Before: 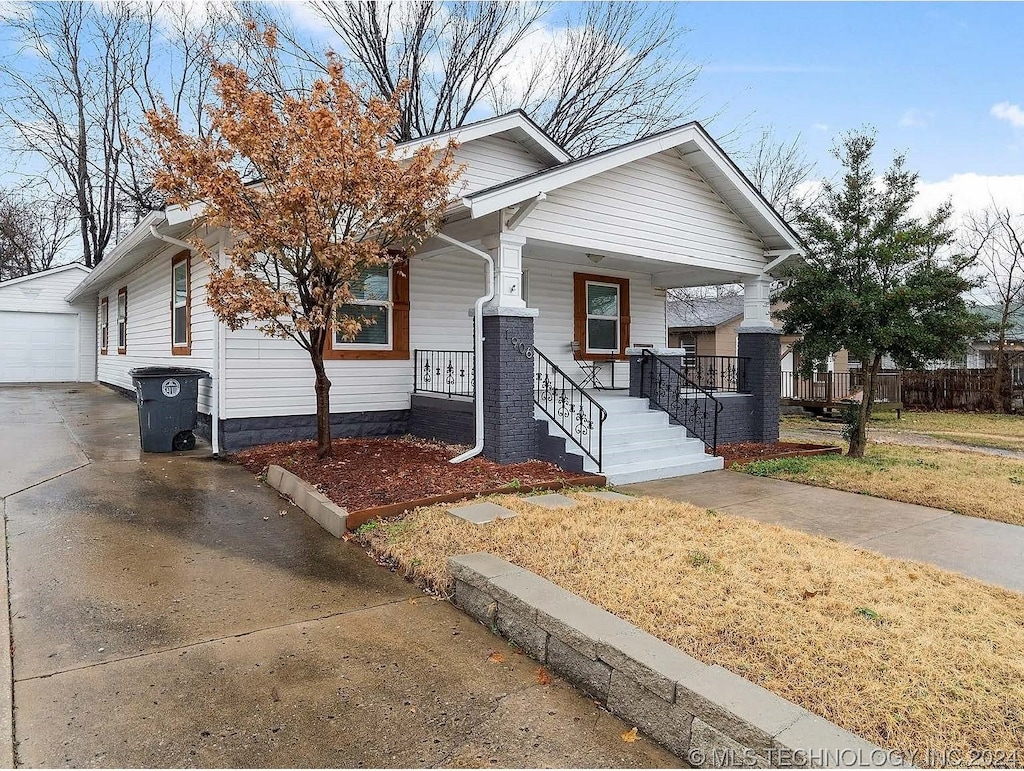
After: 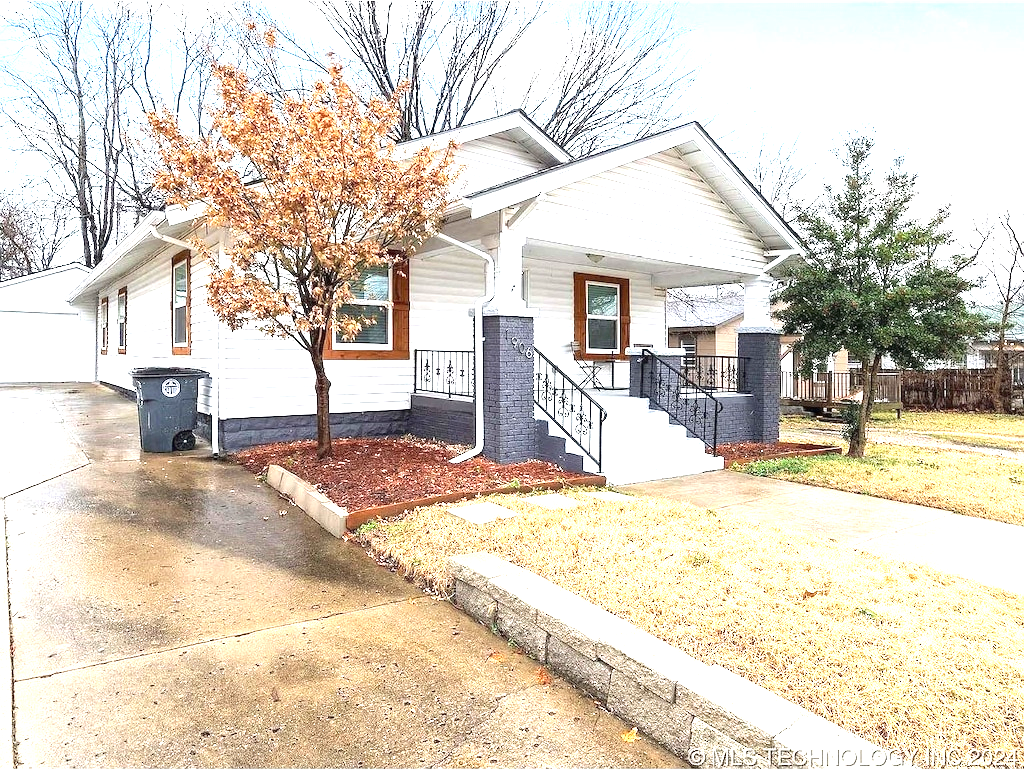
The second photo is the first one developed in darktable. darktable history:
exposure: black level correction 0, exposure 1.663 EV, compensate exposure bias true, compensate highlight preservation false
